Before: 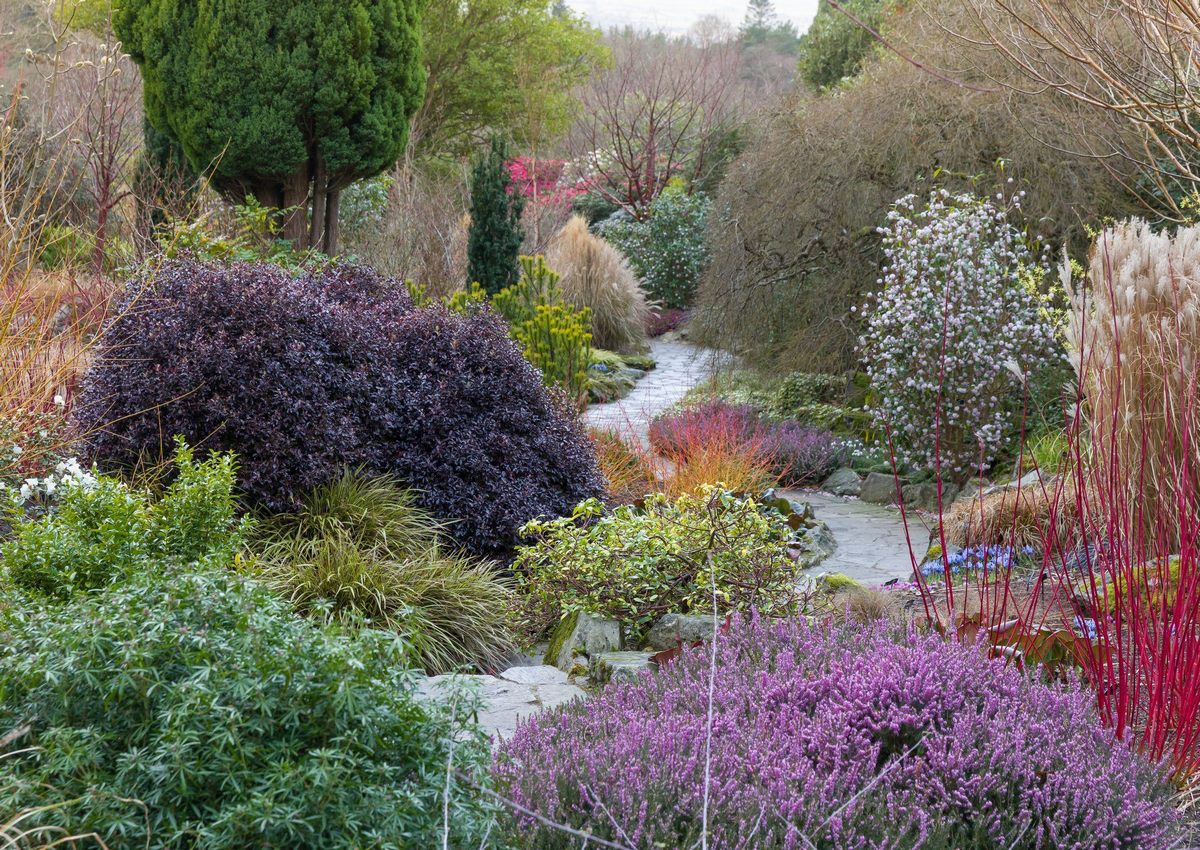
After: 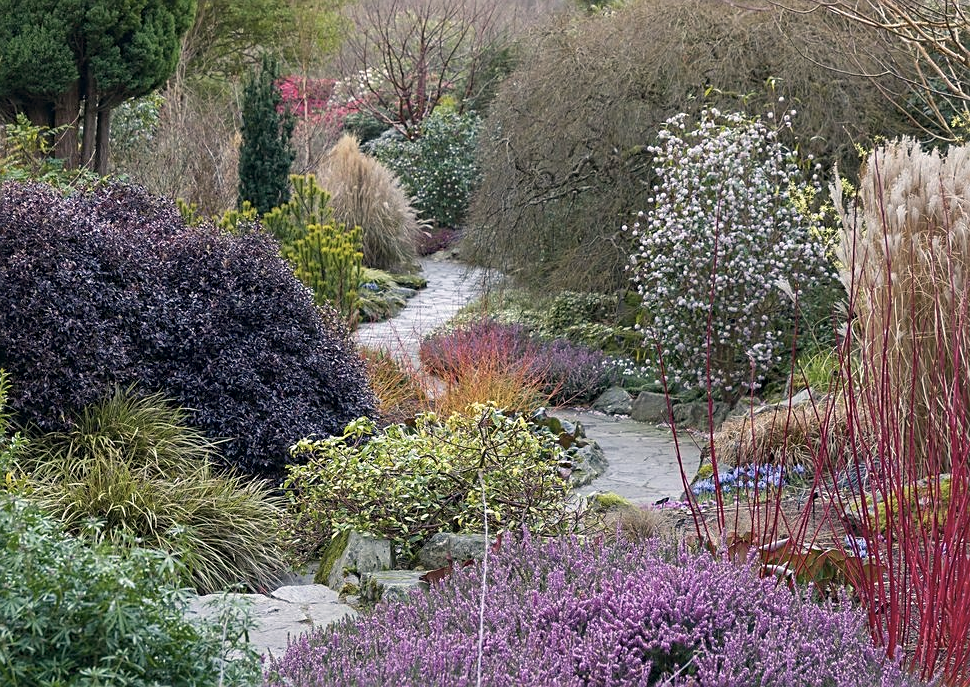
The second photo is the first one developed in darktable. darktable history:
crop: left 19.159%, top 9.58%, bottom 9.58%
color correction: highlights a* 2.75, highlights b* 5, shadows a* -2.04, shadows b* -4.84, saturation 0.8
sharpen: on, module defaults
